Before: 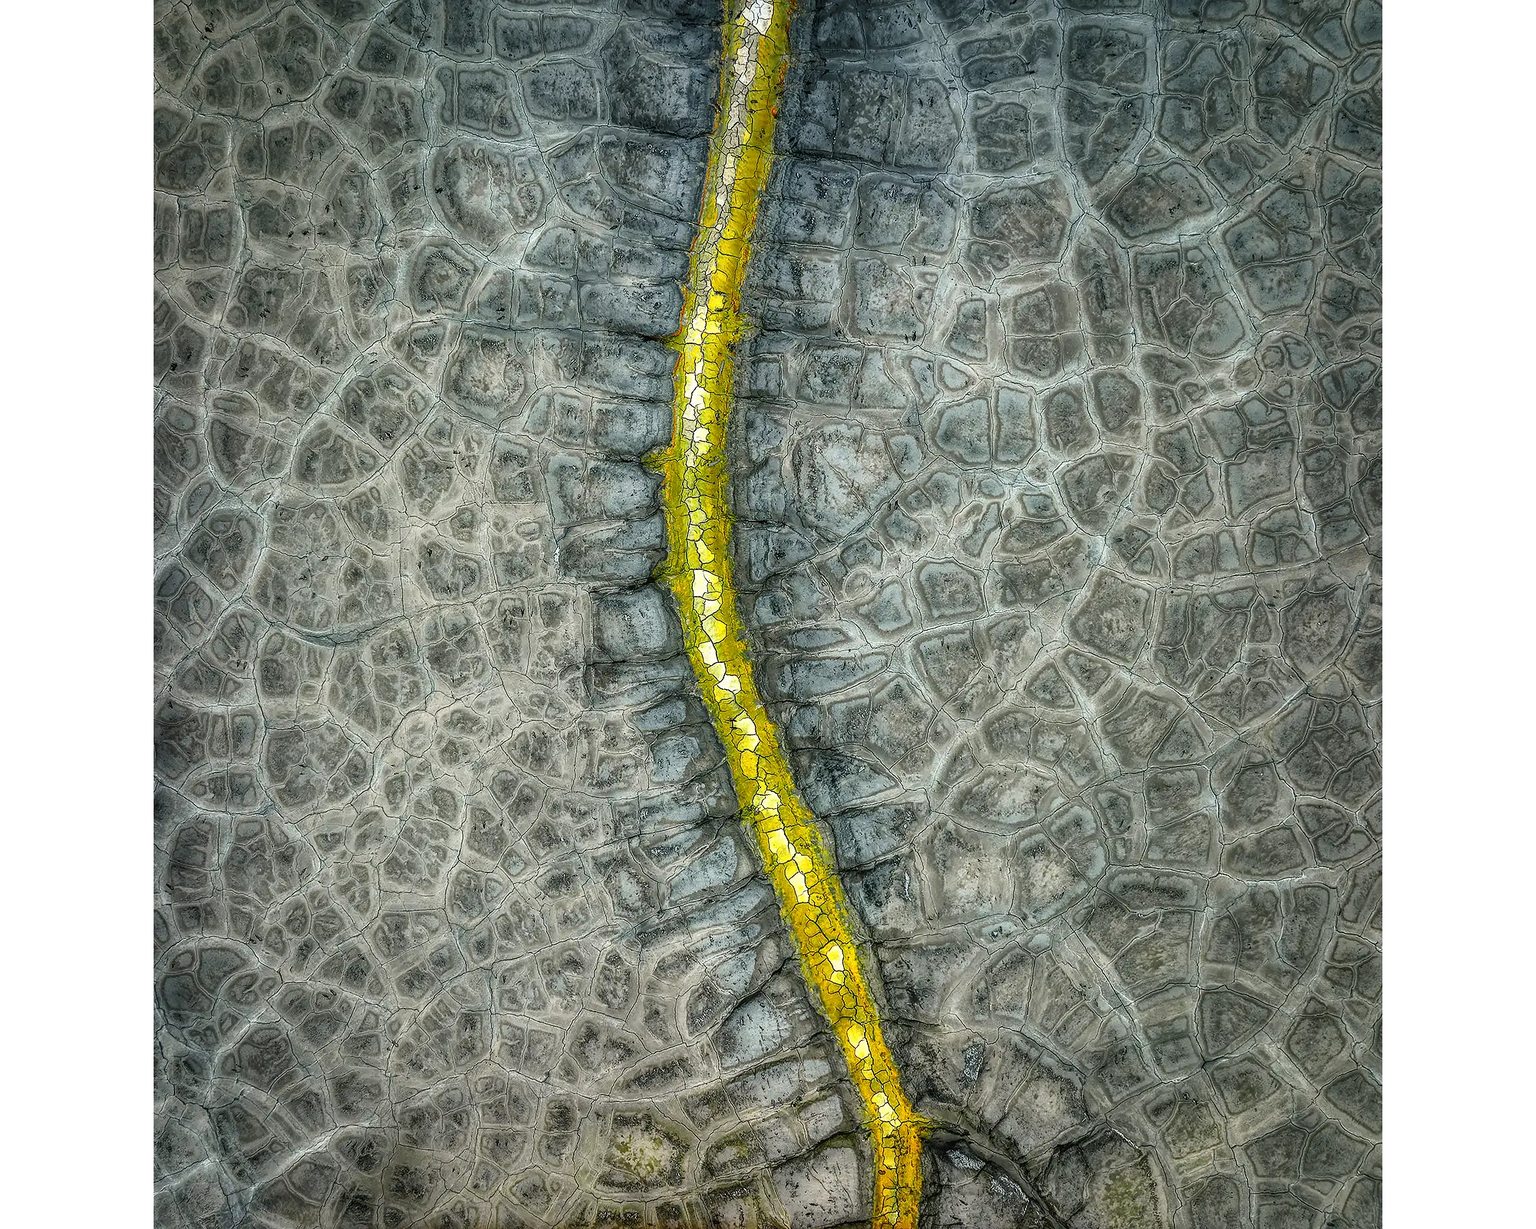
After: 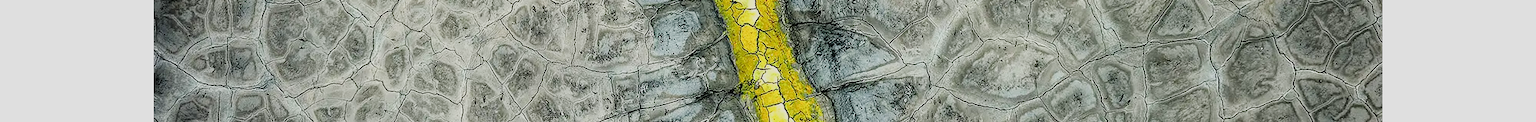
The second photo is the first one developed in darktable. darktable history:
crop and rotate: top 59.084%, bottom 30.916%
filmic rgb: black relative exposure -7.32 EV, white relative exposure 5.09 EV, hardness 3.2
exposure: black level correction 0, exposure 0.5 EV, compensate exposure bias true, compensate highlight preservation false
